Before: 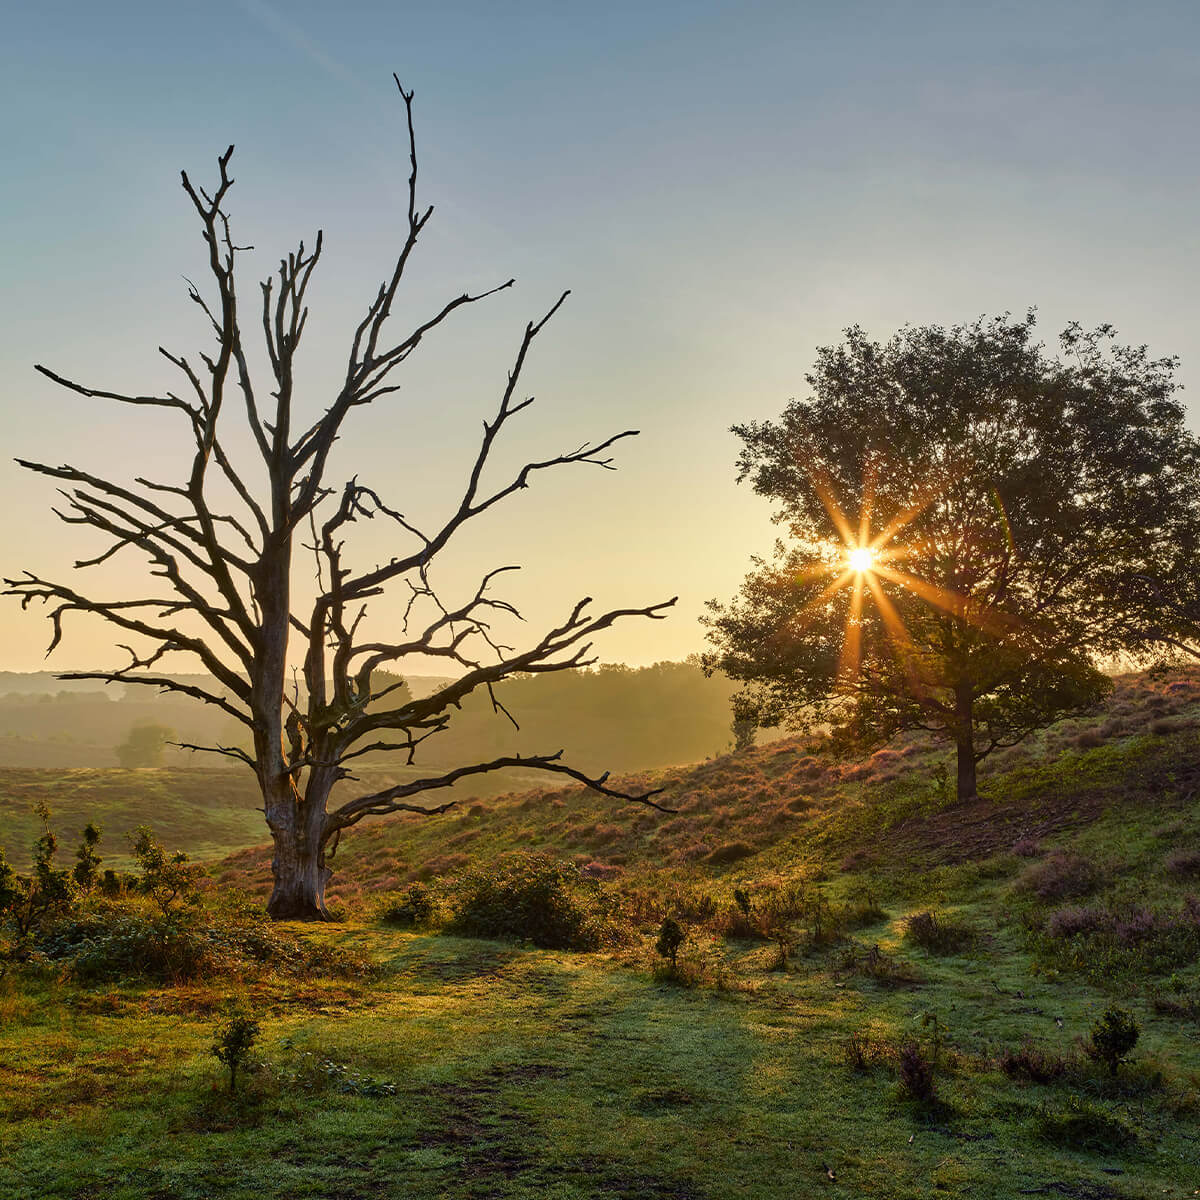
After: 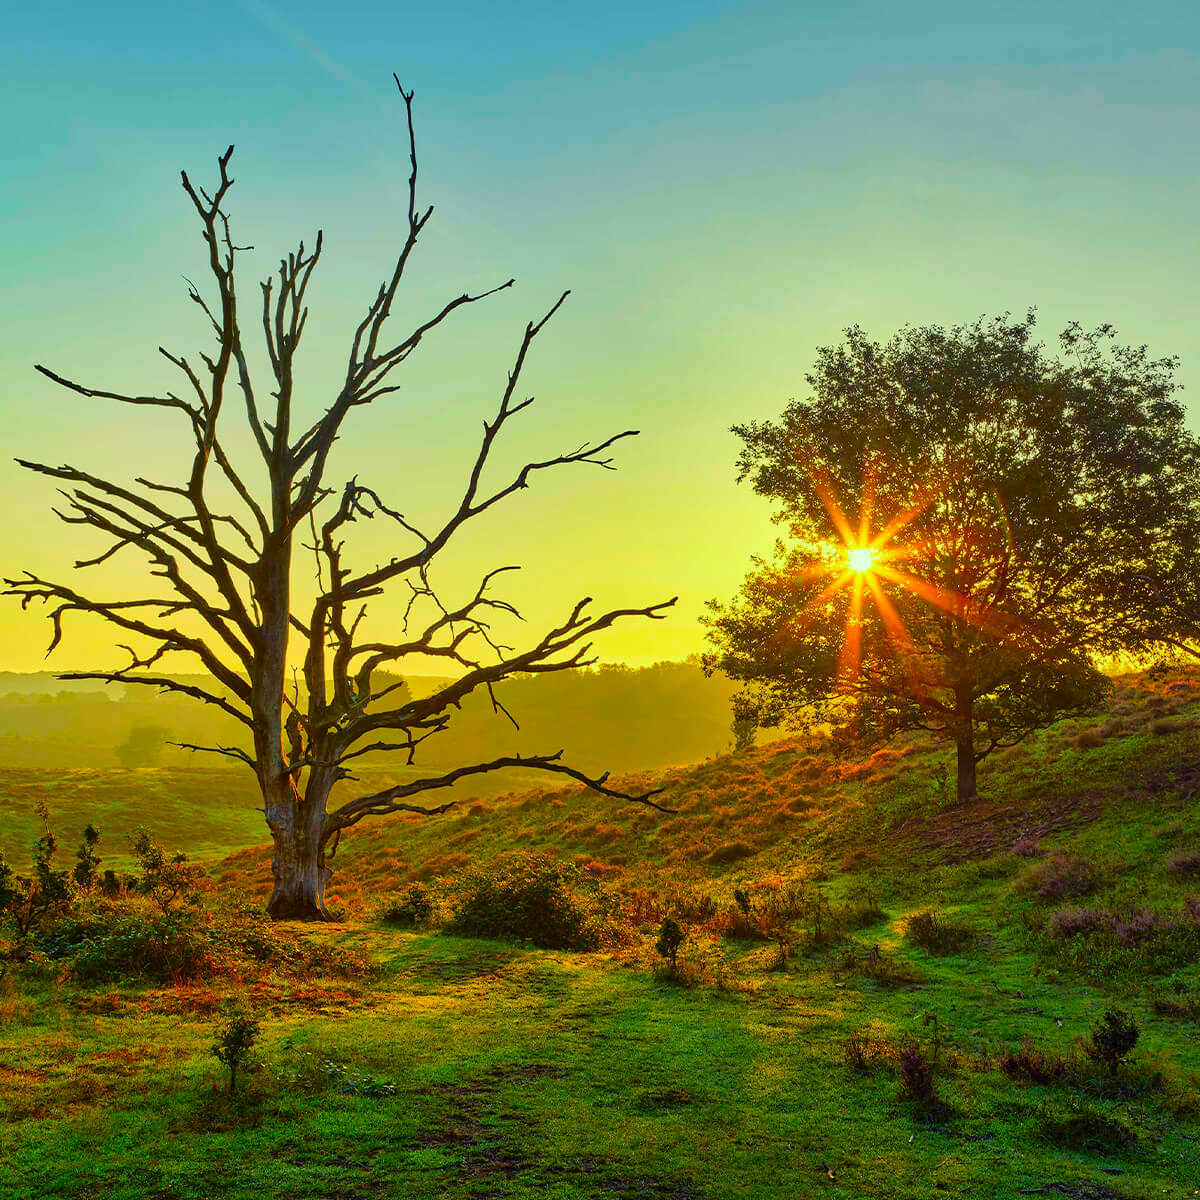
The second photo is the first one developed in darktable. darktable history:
color correction: highlights a* -10.77, highlights b* 9.8, saturation 1.72
contrast brightness saturation: contrast 0.07, brightness 0.08, saturation 0.18
